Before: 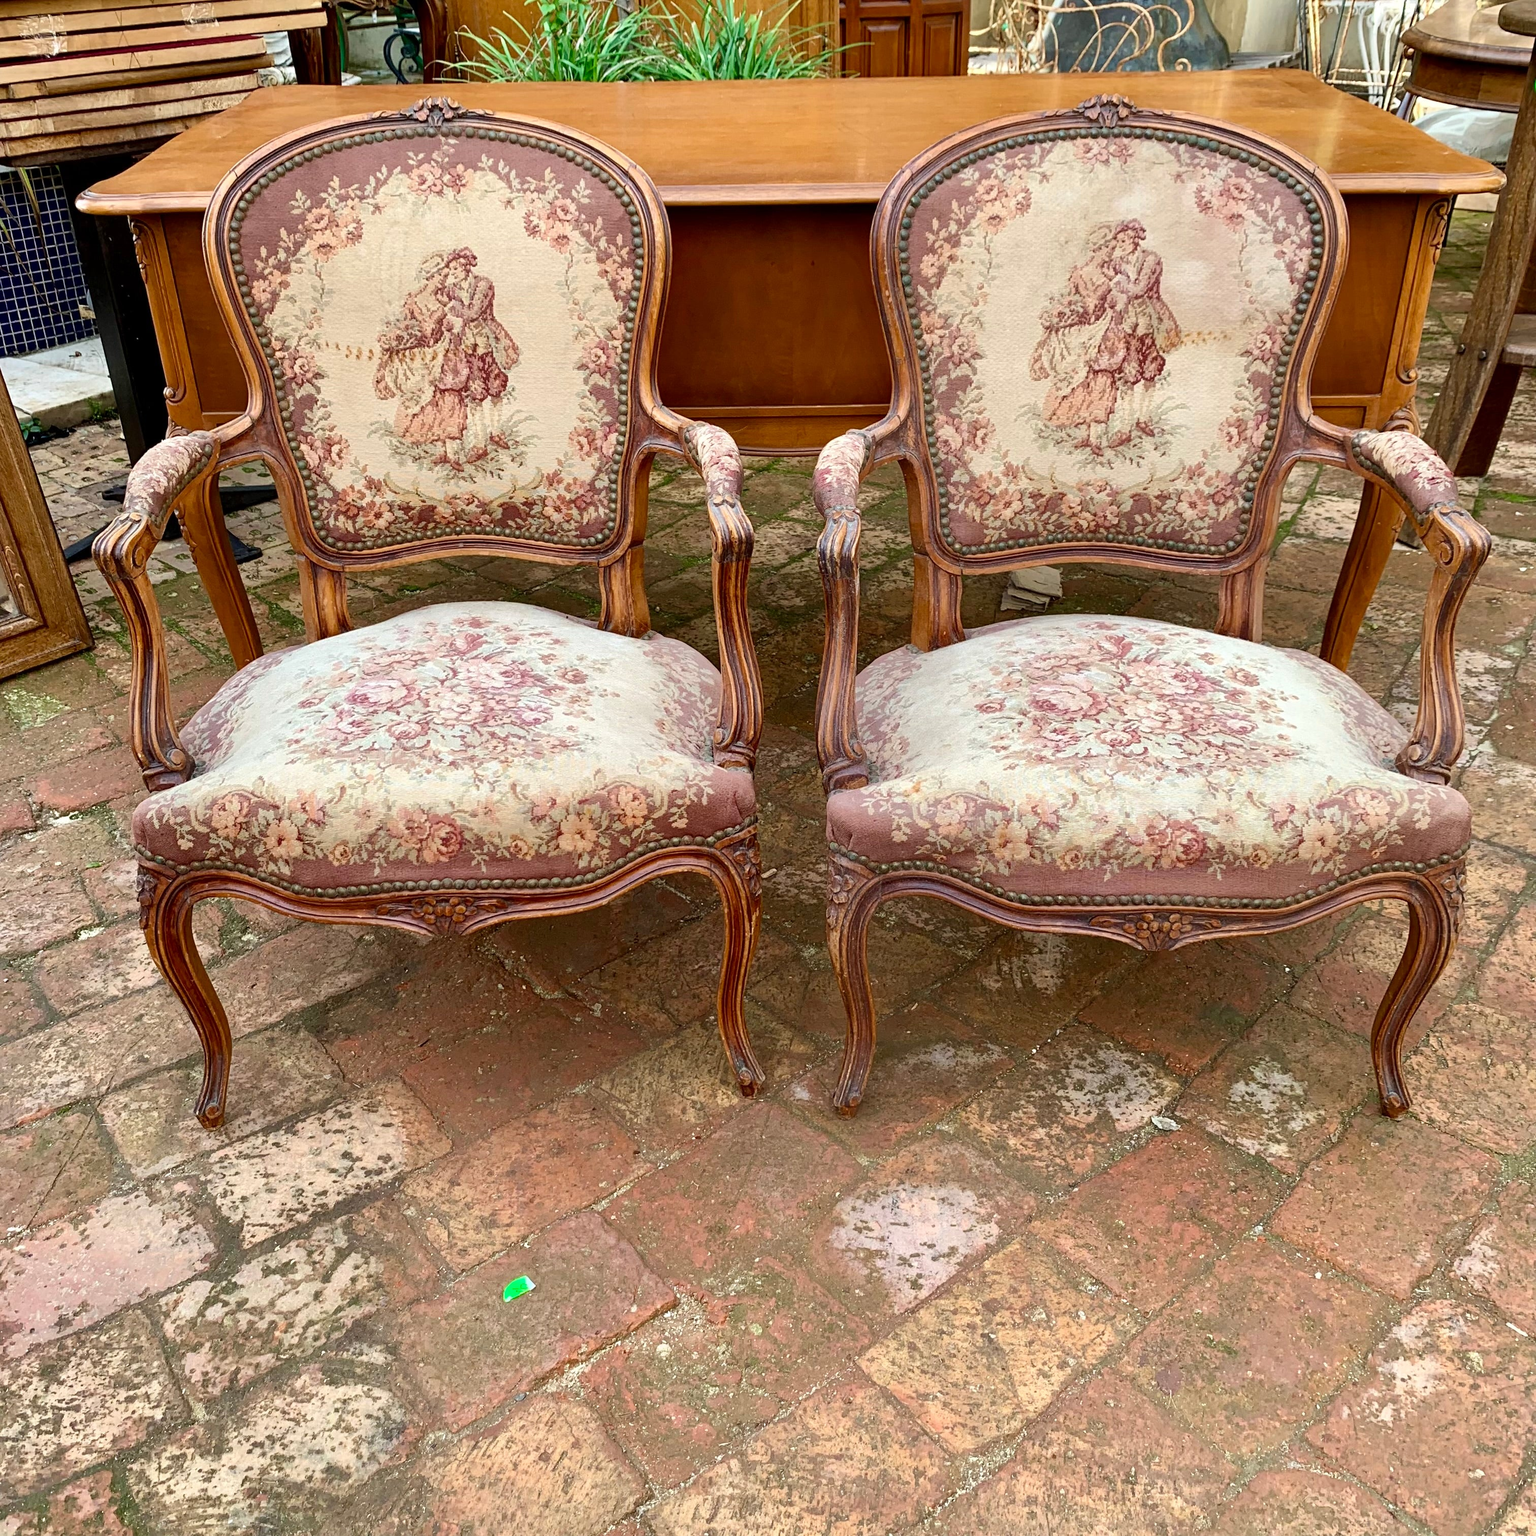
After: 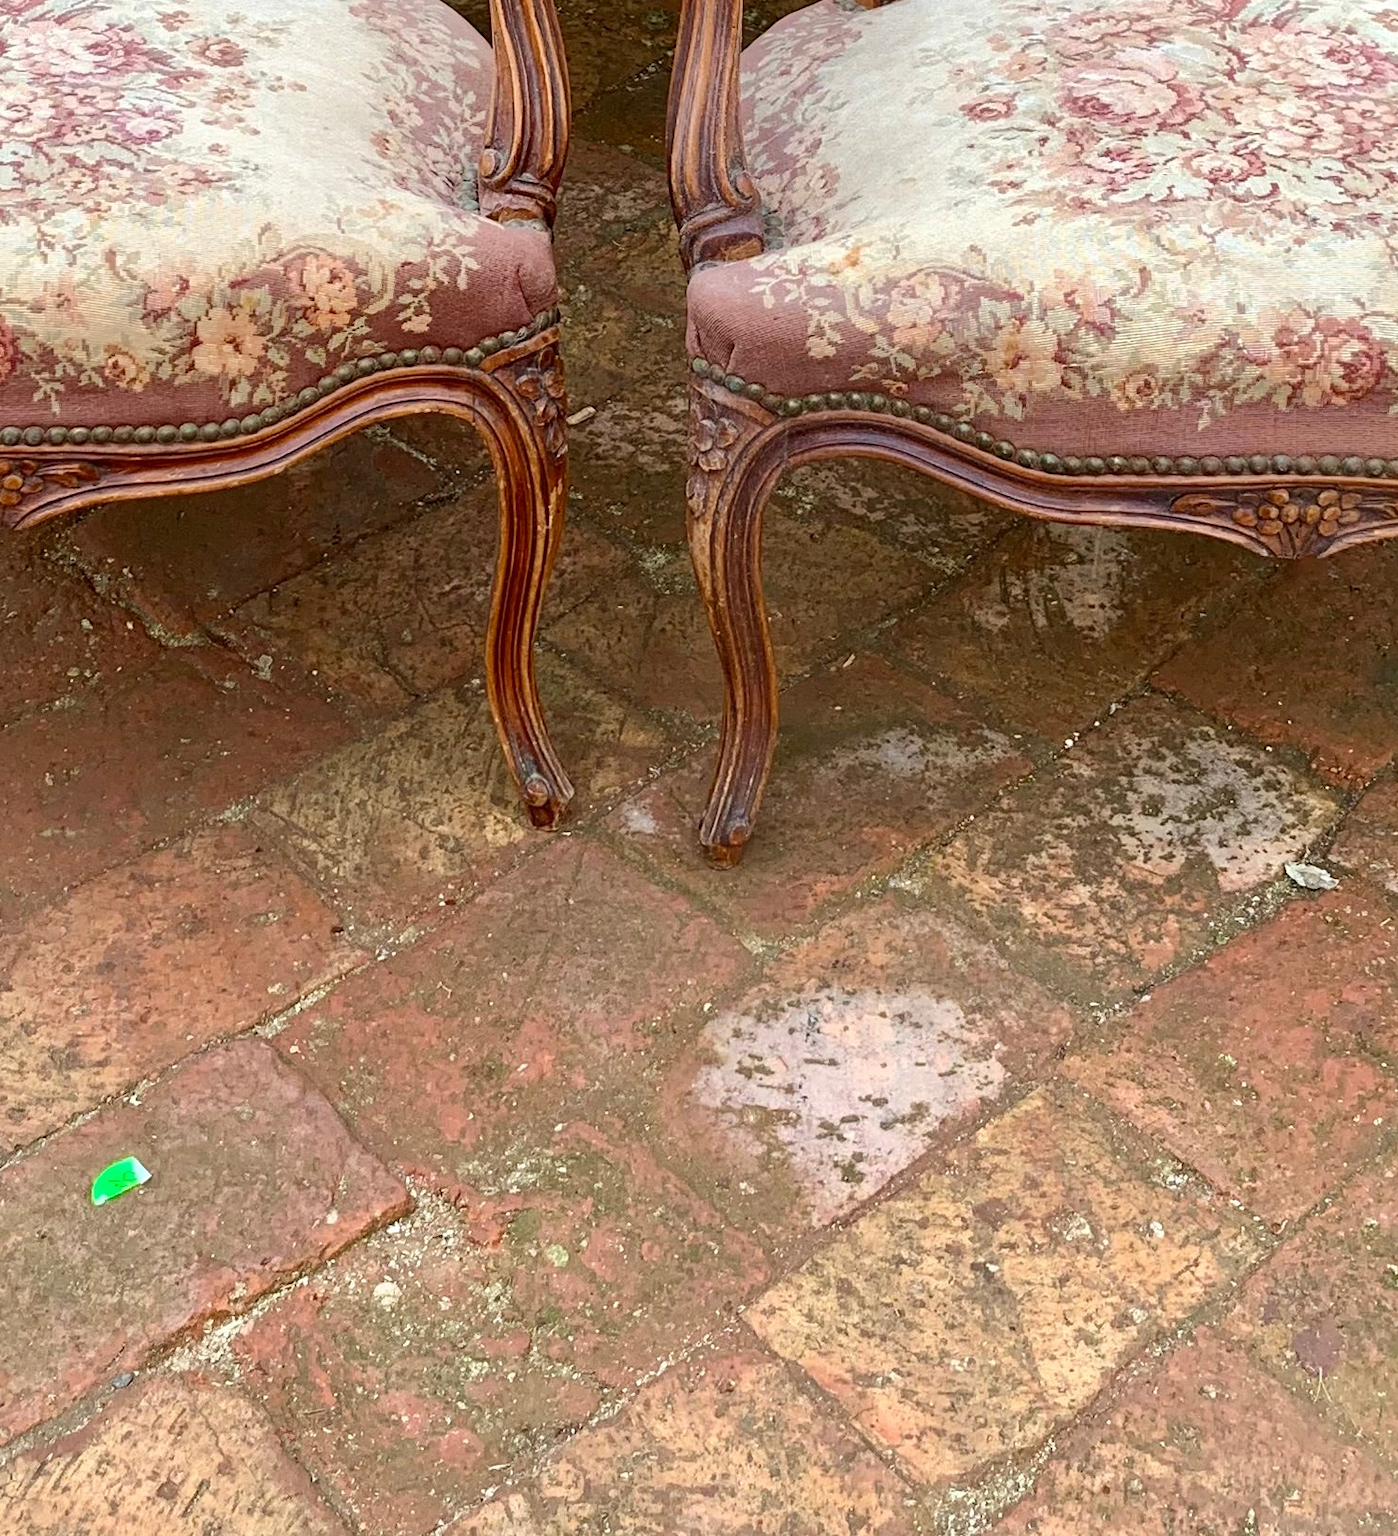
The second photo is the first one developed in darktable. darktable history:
crop: left 29.56%, top 42.183%, right 20.98%, bottom 3.507%
